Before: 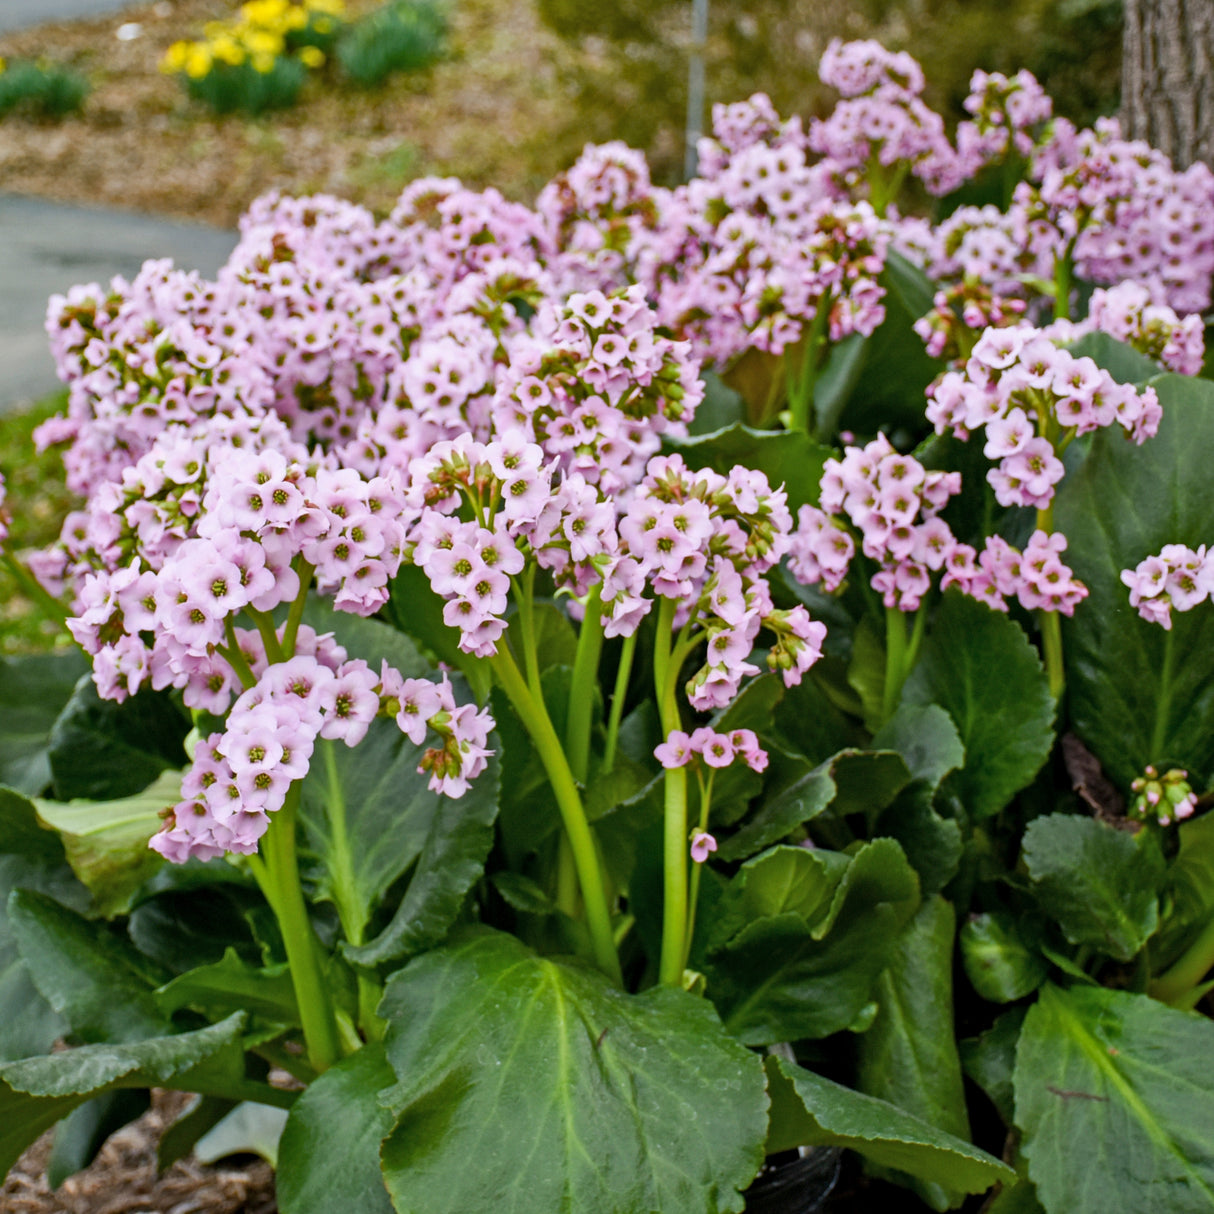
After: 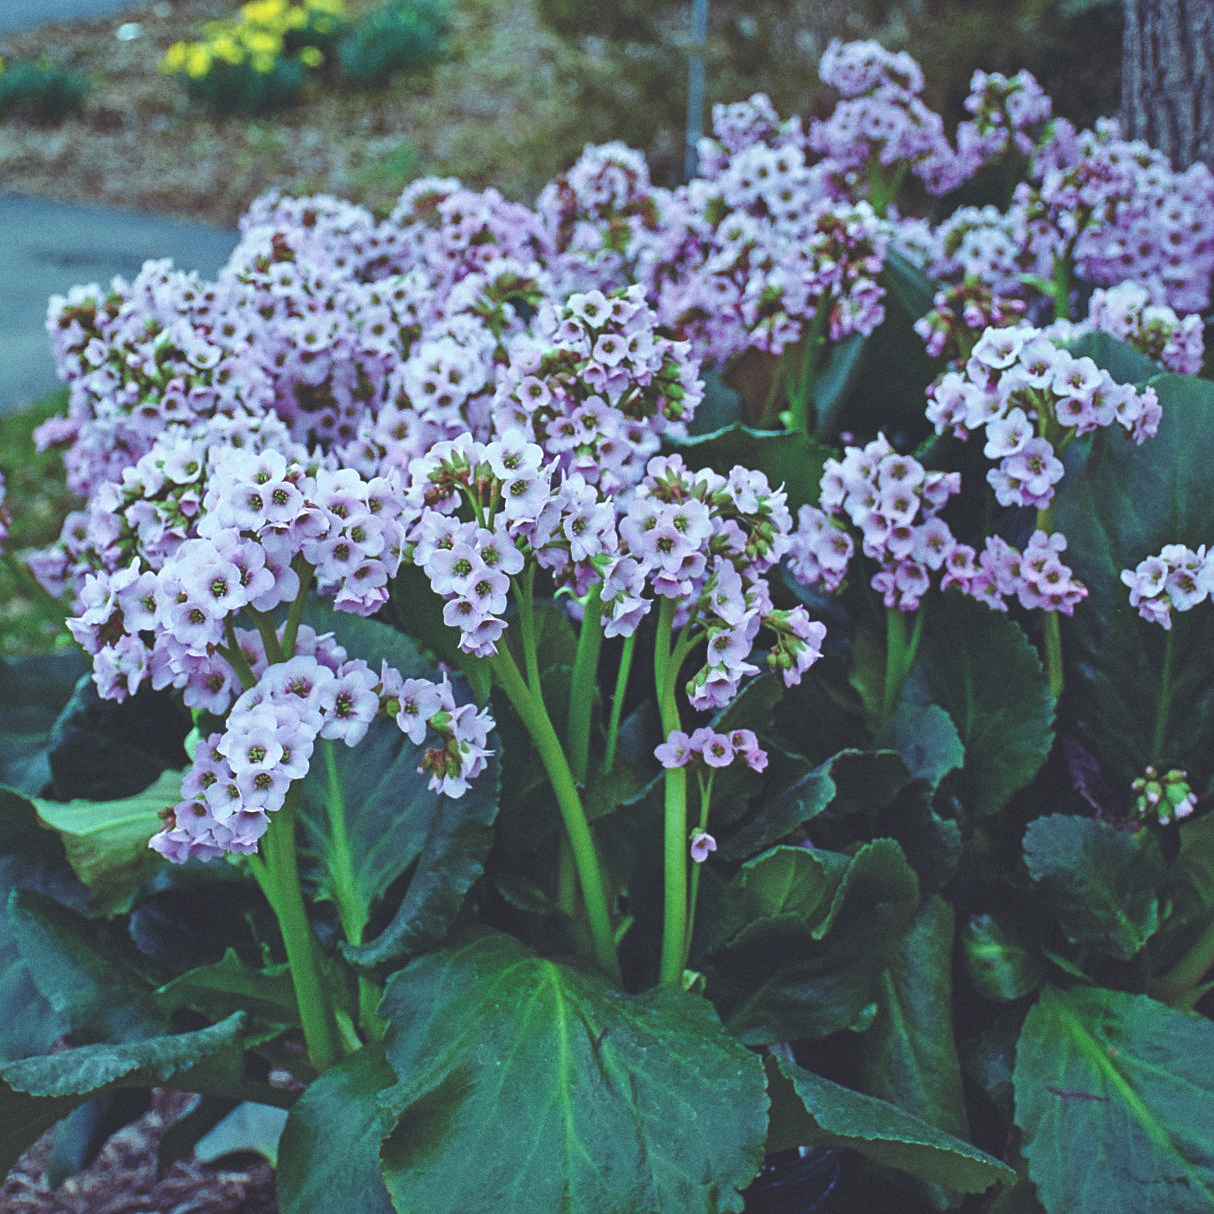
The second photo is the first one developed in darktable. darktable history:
sharpen: on, module defaults
rgb curve: curves: ch0 [(0, 0.186) (0.314, 0.284) (0.576, 0.466) (0.805, 0.691) (0.936, 0.886)]; ch1 [(0, 0.186) (0.314, 0.284) (0.581, 0.534) (0.771, 0.746) (0.936, 0.958)]; ch2 [(0, 0.216) (0.275, 0.39) (1, 1)], mode RGB, independent channels, compensate middle gray true, preserve colors none
exposure: black level correction 0, compensate exposure bias true, compensate highlight preservation false
white balance: red 0.978, blue 0.999
grain: coarseness 0.09 ISO
